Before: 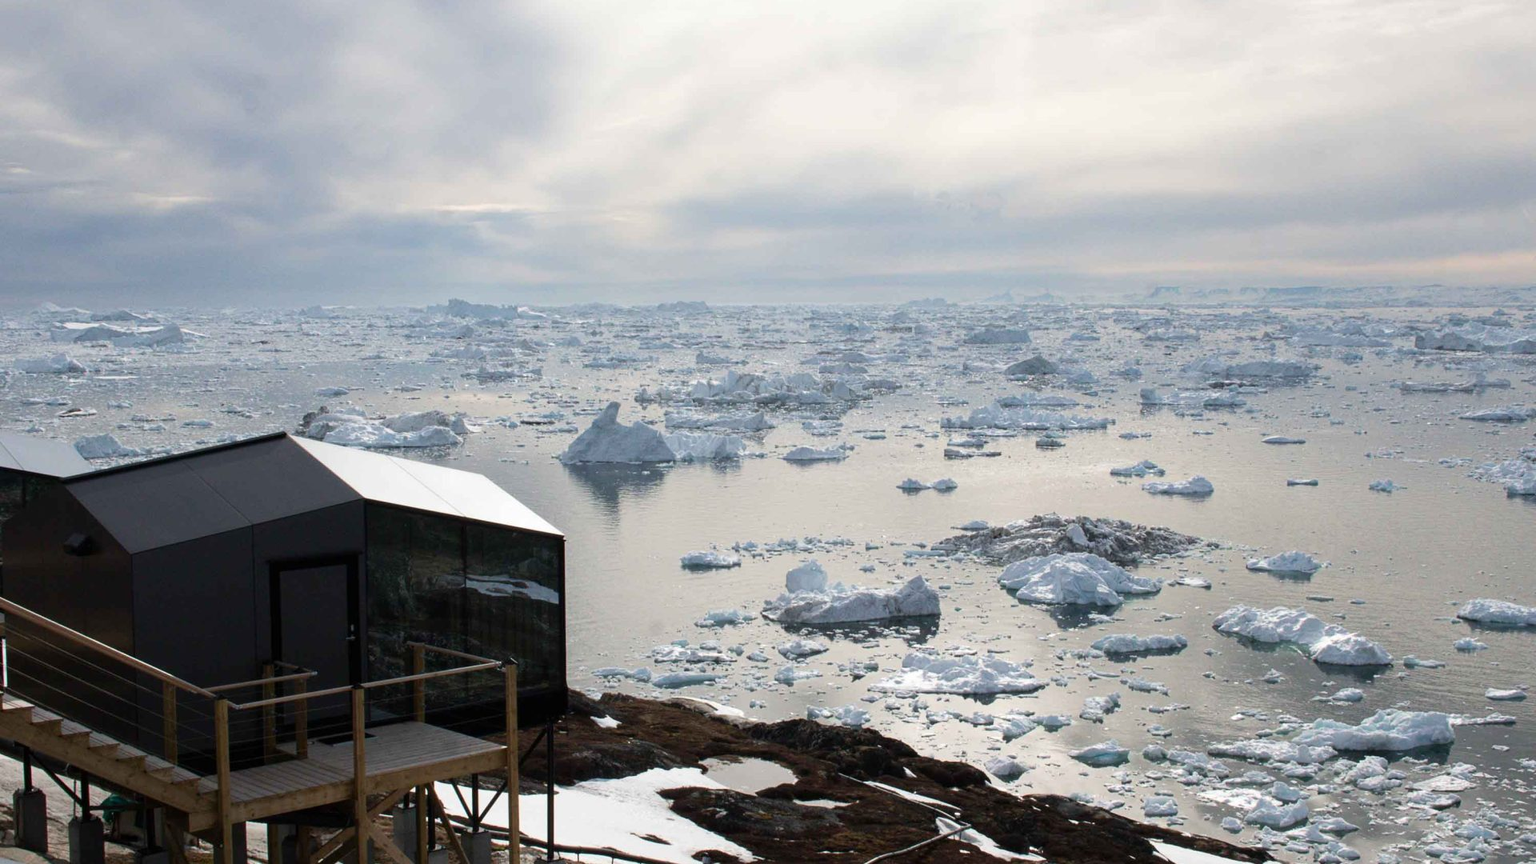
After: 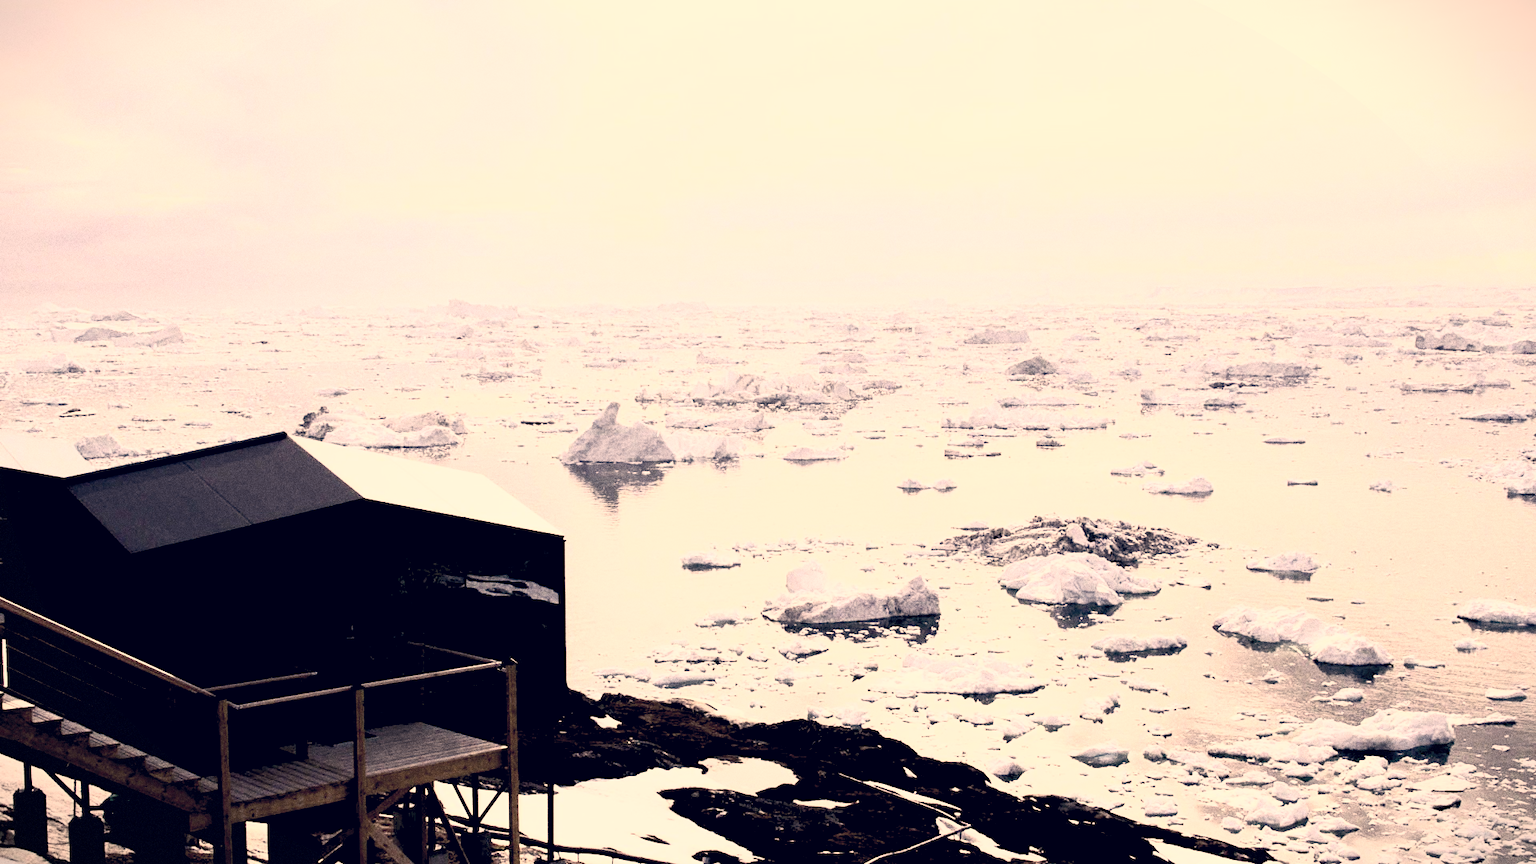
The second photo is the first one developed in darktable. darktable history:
contrast brightness saturation: contrast 0.57, brightness 0.57, saturation -0.34
exposure: black level correction 0.031, exposure 0.304 EV, compensate highlight preservation false
grain: coarseness 0.09 ISO, strength 40%
color correction: highlights a* 19.59, highlights b* 27.49, shadows a* 3.46, shadows b* -17.28, saturation 0.73
color balance rgb: on, module defaults
vignetting: fall-off start 100%, brightness -0.406, saturation -0.3, width/height ratio 1.324, dithering 8-bit output, unbound false
